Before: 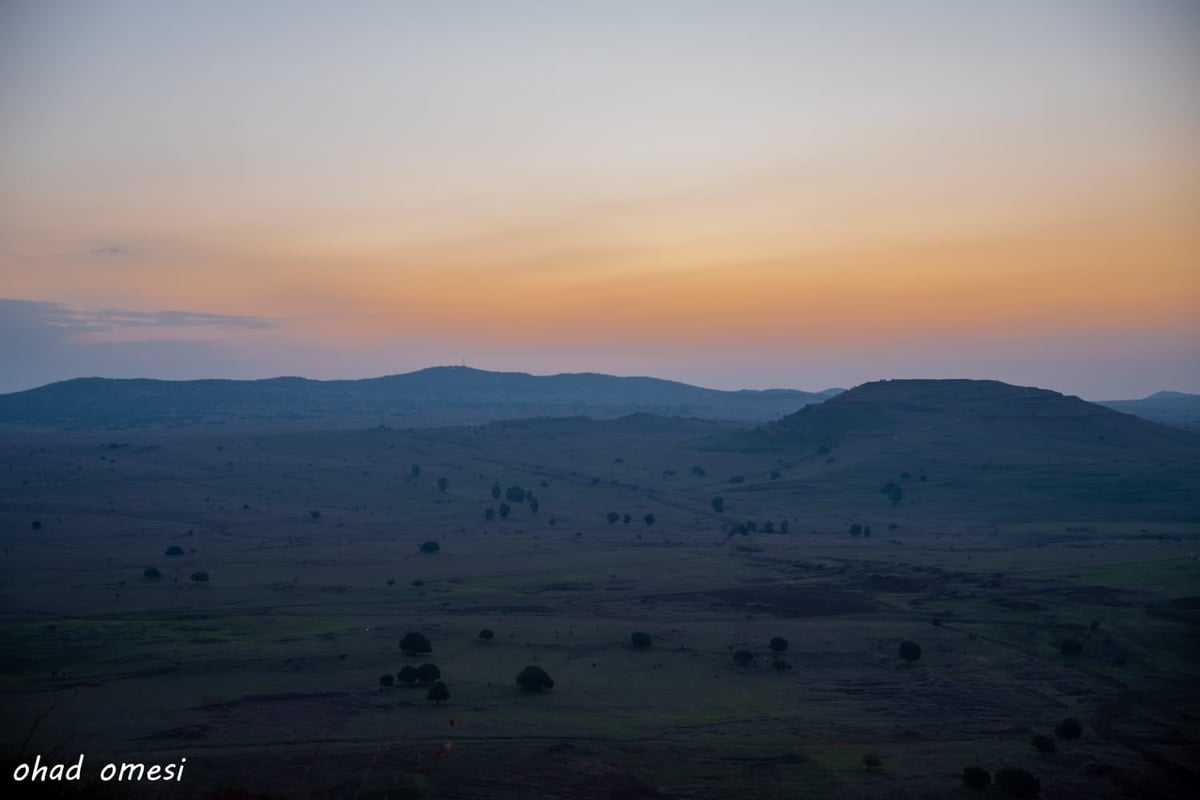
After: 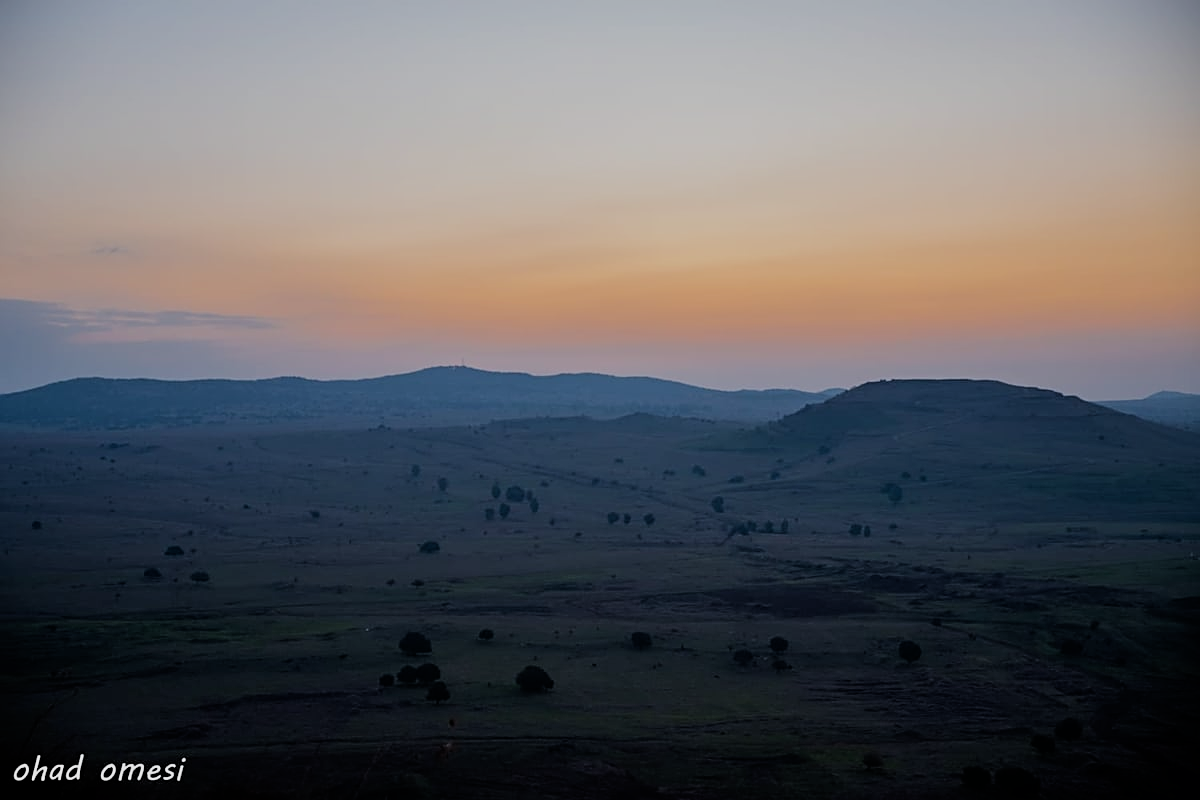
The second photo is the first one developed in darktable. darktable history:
sharpen: on, module defaults
filmic rgb: black relative exposure -7.65 EV, white relative exposure 4.56 EV, threshold 2.96 EV, hardness 3.61, preserve chrominance max RGB, enable highlight reconstruction true
